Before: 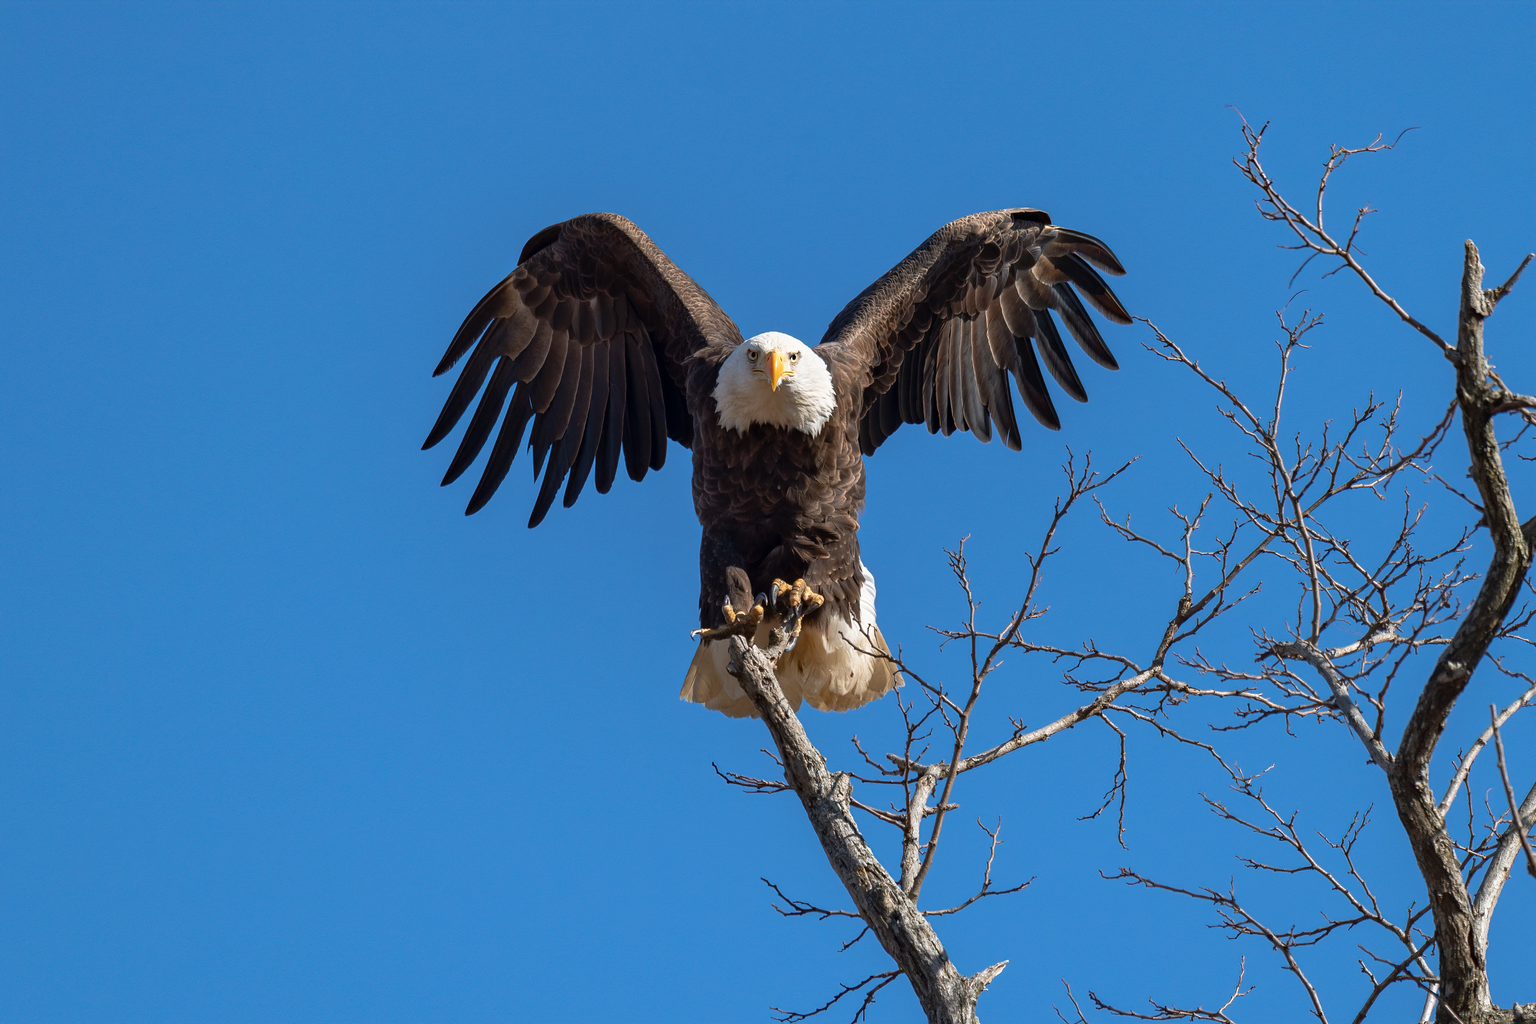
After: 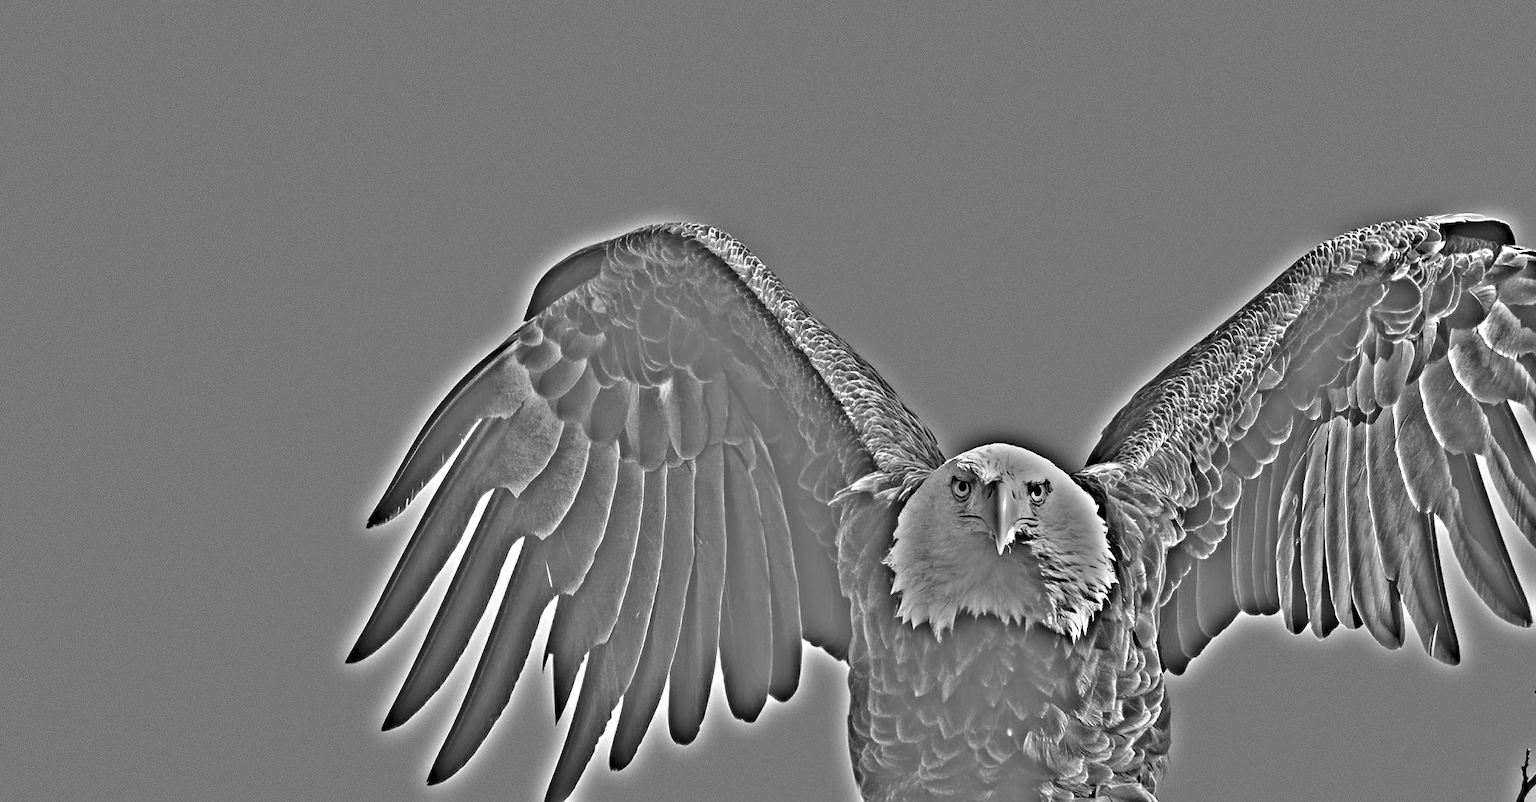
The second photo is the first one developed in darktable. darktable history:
crop: left 15.306%, top 9.065%, right 30.789%, bottom 48.638%
highpass: on, module defaults
